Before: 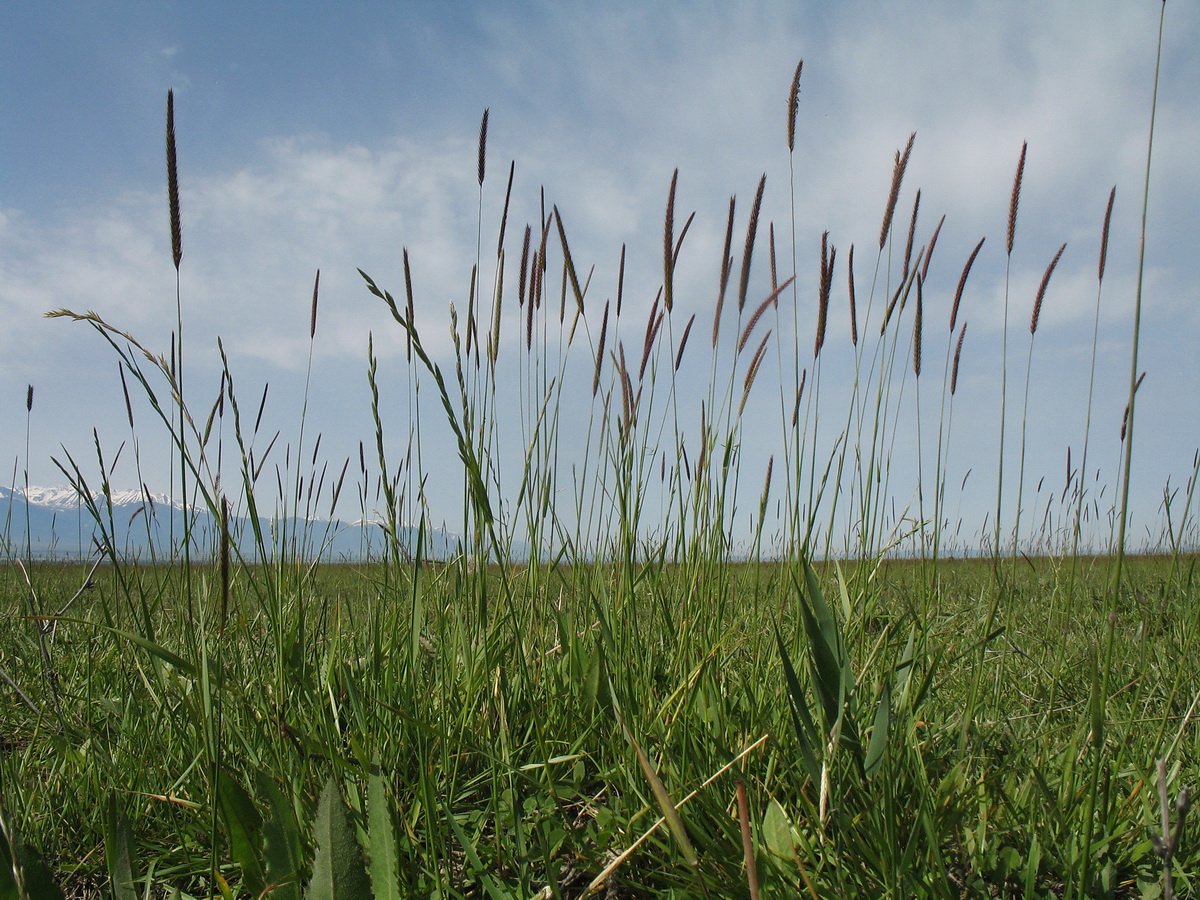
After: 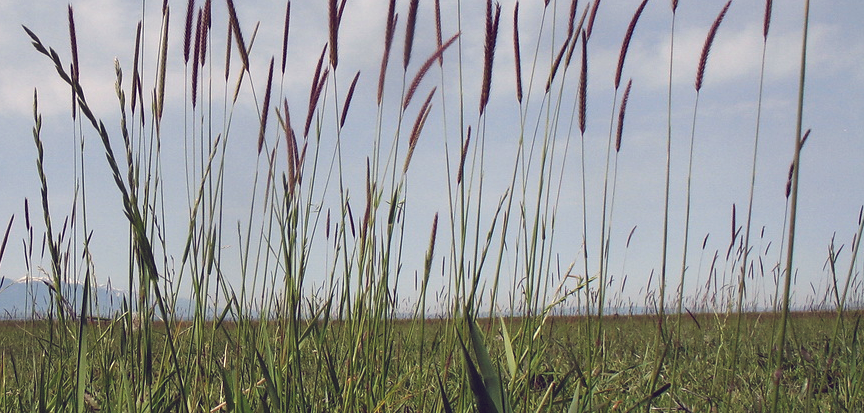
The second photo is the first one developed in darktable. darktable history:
crop and rotate: left 27.938%, top 27.046%, bottom 27.046%
color balance: lift [1.001, 0.997, 0.99, 1.01], gamma [1.007, 1, 0.975, 1.025], gain [1, 1.065, 1.052, 0.935], contrast 13.25%
